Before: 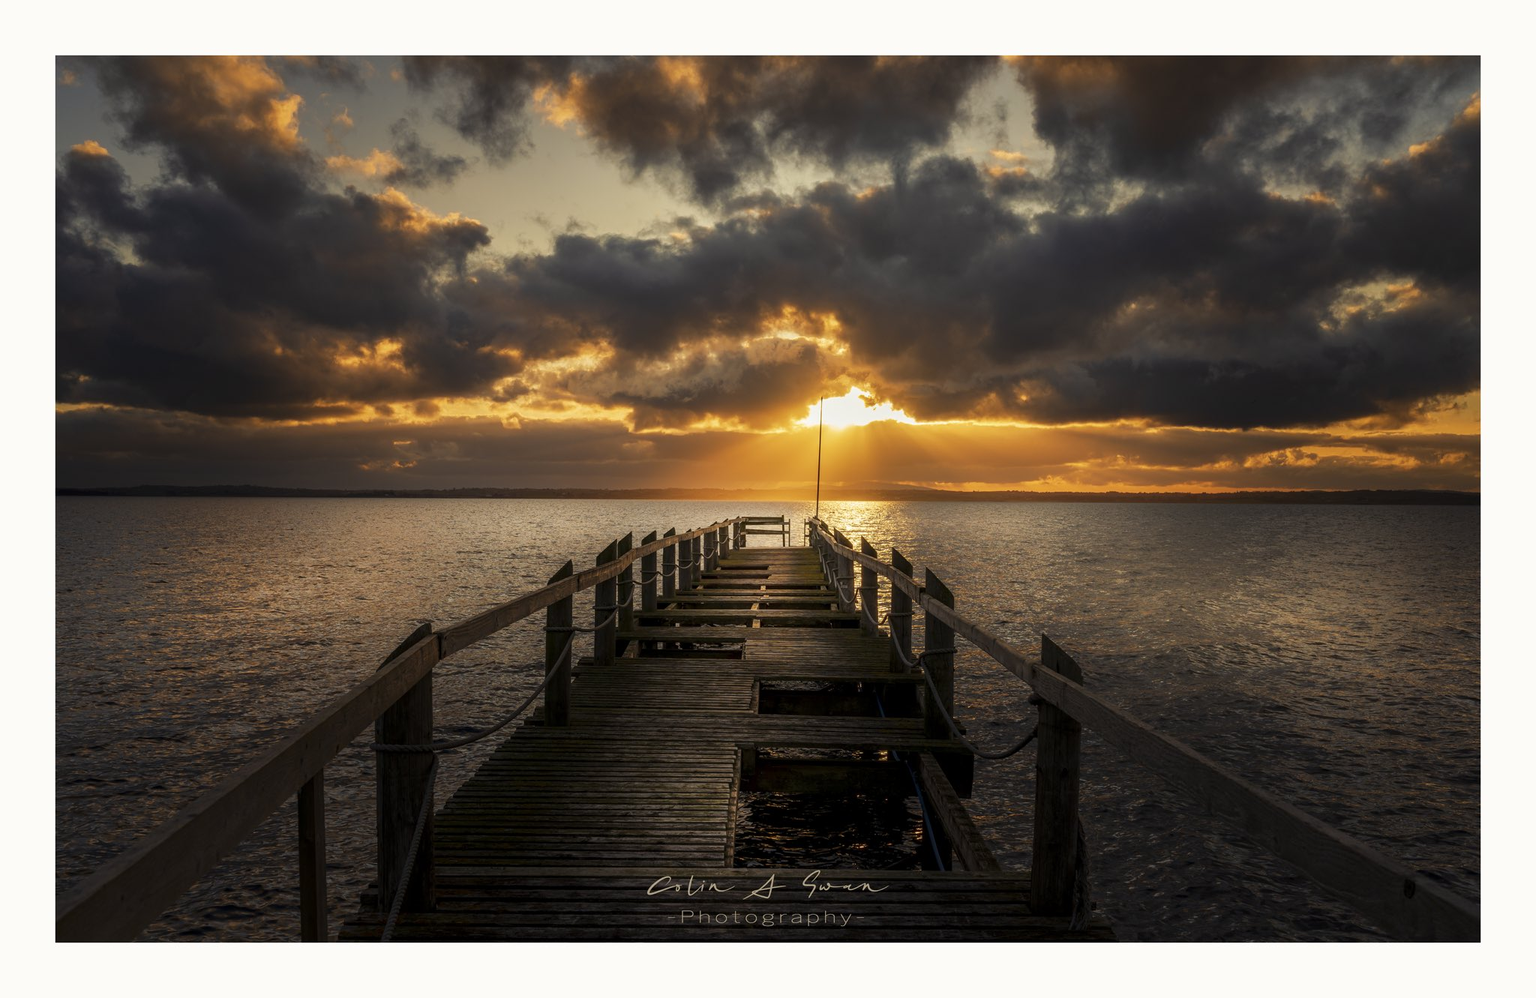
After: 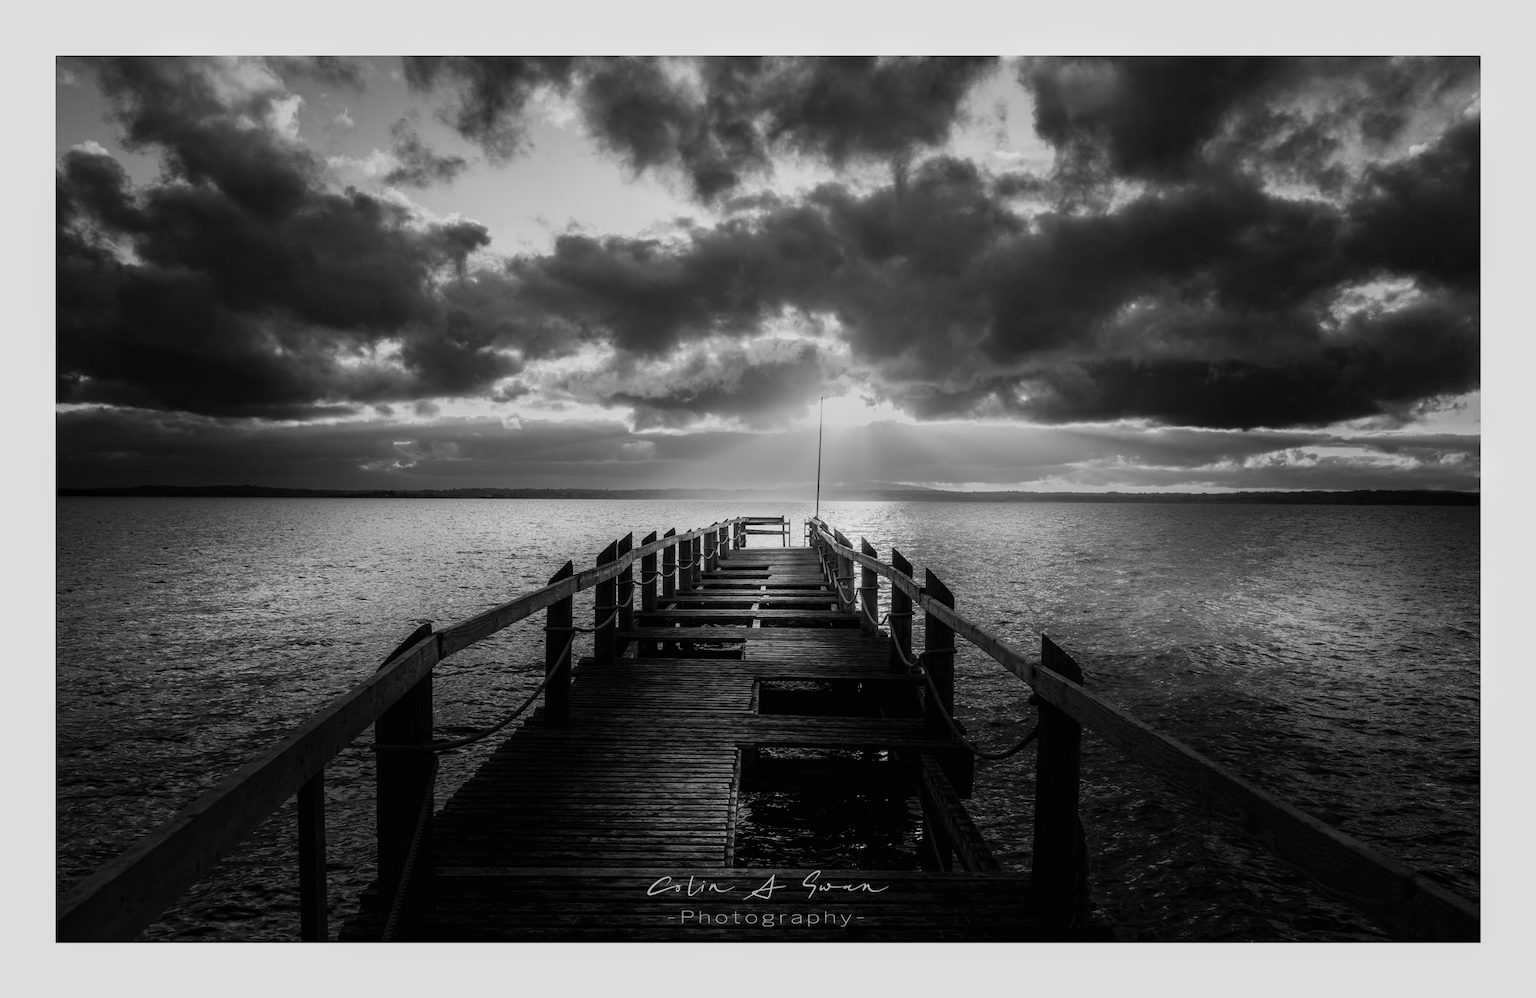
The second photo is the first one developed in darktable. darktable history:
contrast brightness saturation: contrast 0.2, brightness 0.2, saturation 0.8
monochrome: a 26.22, b 42.67, size 0.8
color correction: highlights a* -5.94, highlights b* 11.19
filmic rgb: white relative exposure 3.85 EV, hardness 4.3
